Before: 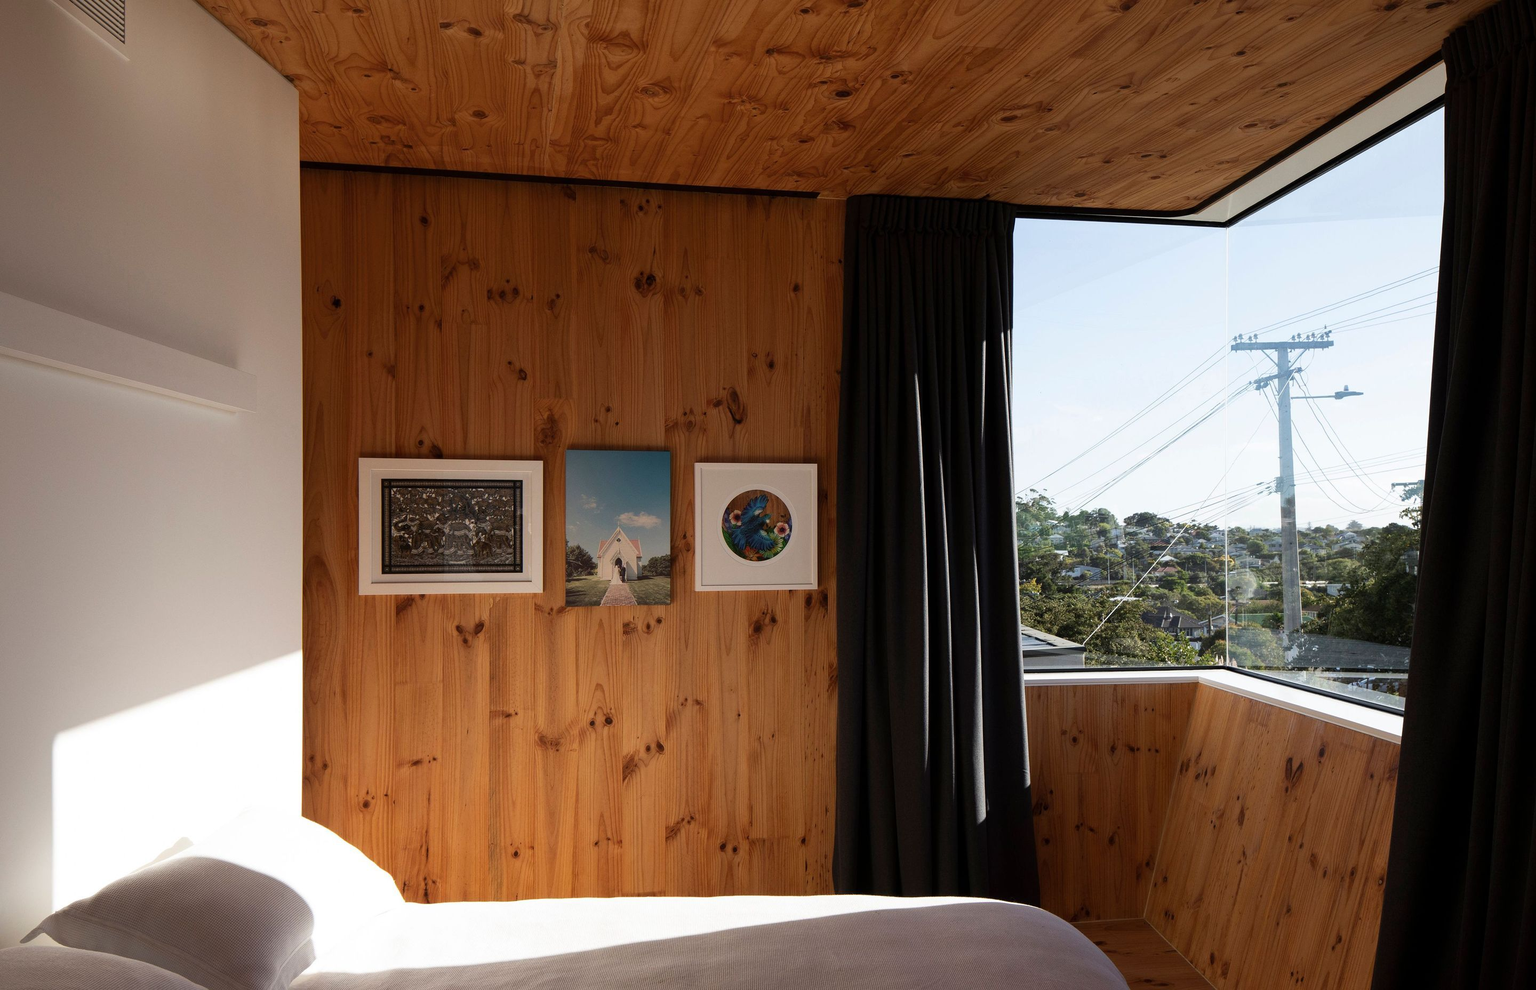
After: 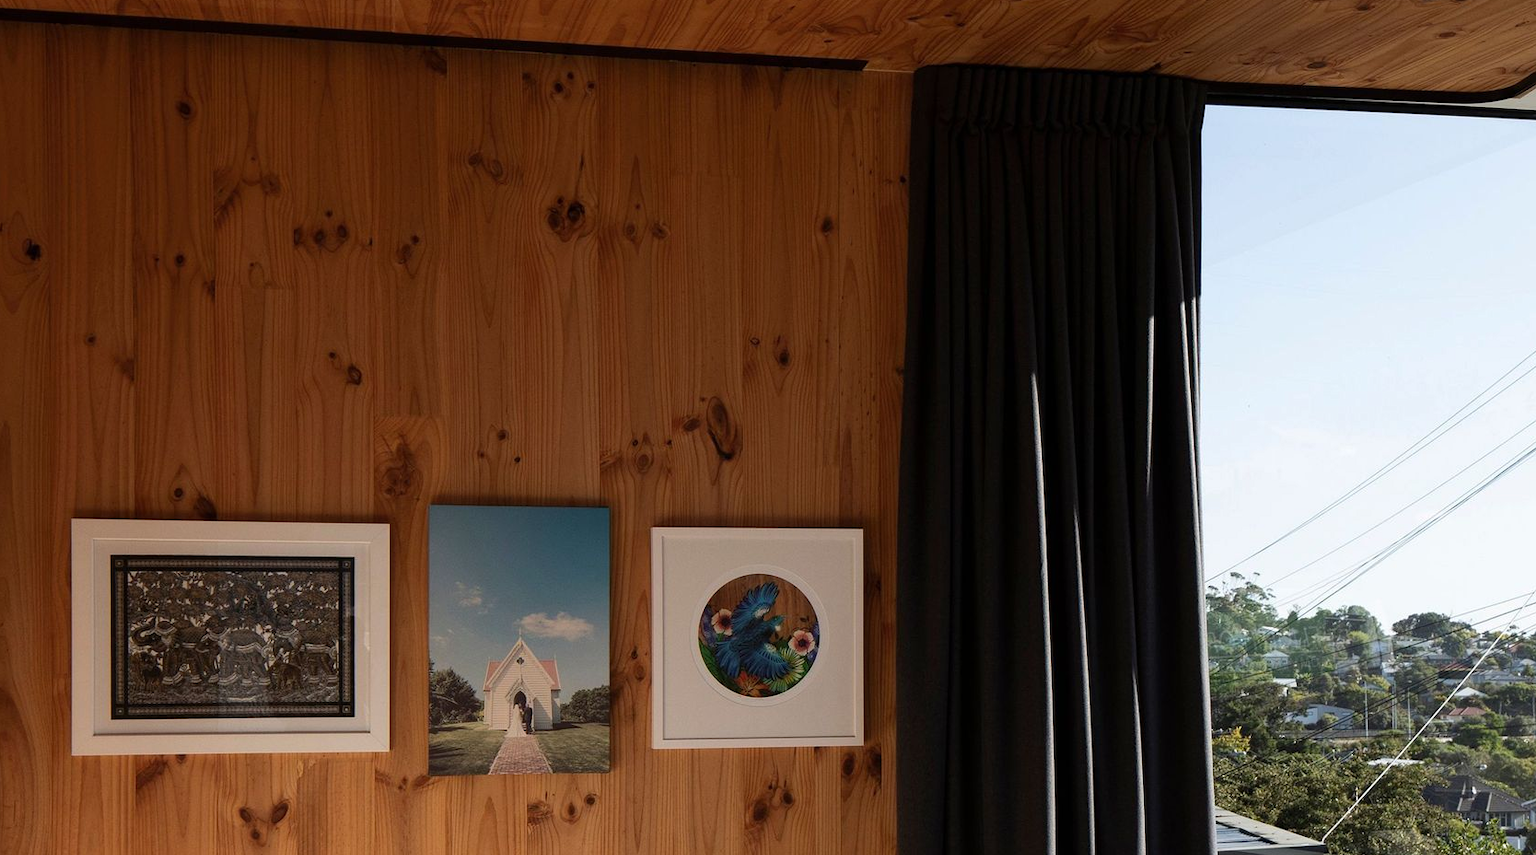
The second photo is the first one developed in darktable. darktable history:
crop: left 20.668%, top 15.929%, right 21.401%, bottom 33.994%
tone equalizer: edges refinement/feathering 500, mask exposure compensation -1.57 EV, preserve details no
